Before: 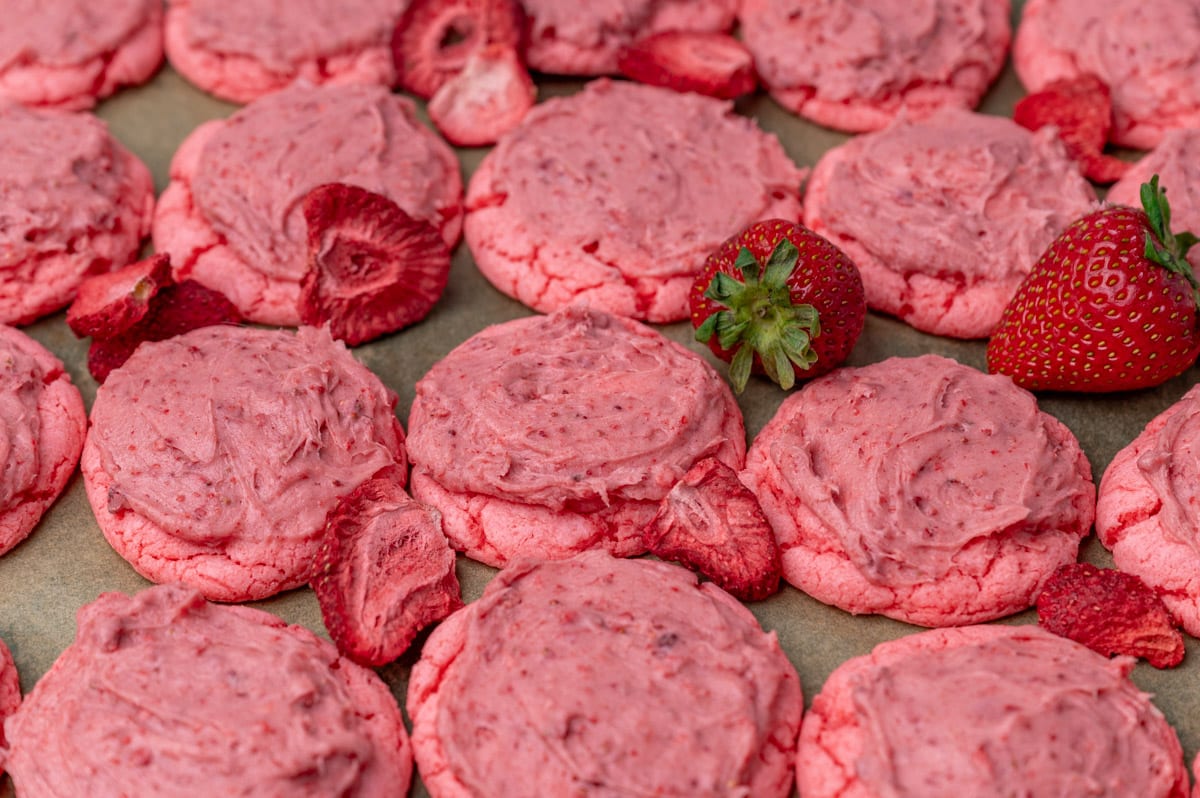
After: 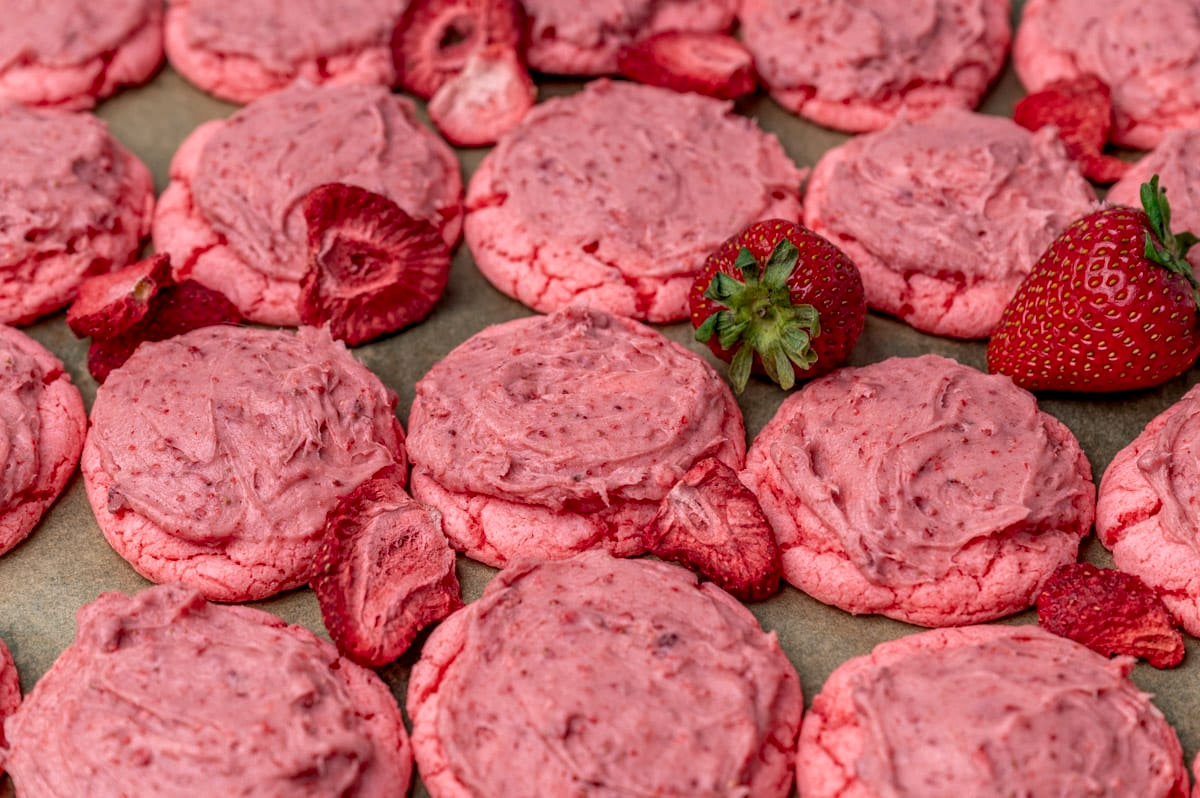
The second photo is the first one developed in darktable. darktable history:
contrast equalizer: octaves 7, y [[0.5 ×6], [0.5 ×6], [0.5, 0.5, 0.501, 0.545, 0.707, 0.863], [0 ×6], [0 ×6]]
local contrast: highlights 53%, shadows 53%, detail 130%, midtone range 0.456
